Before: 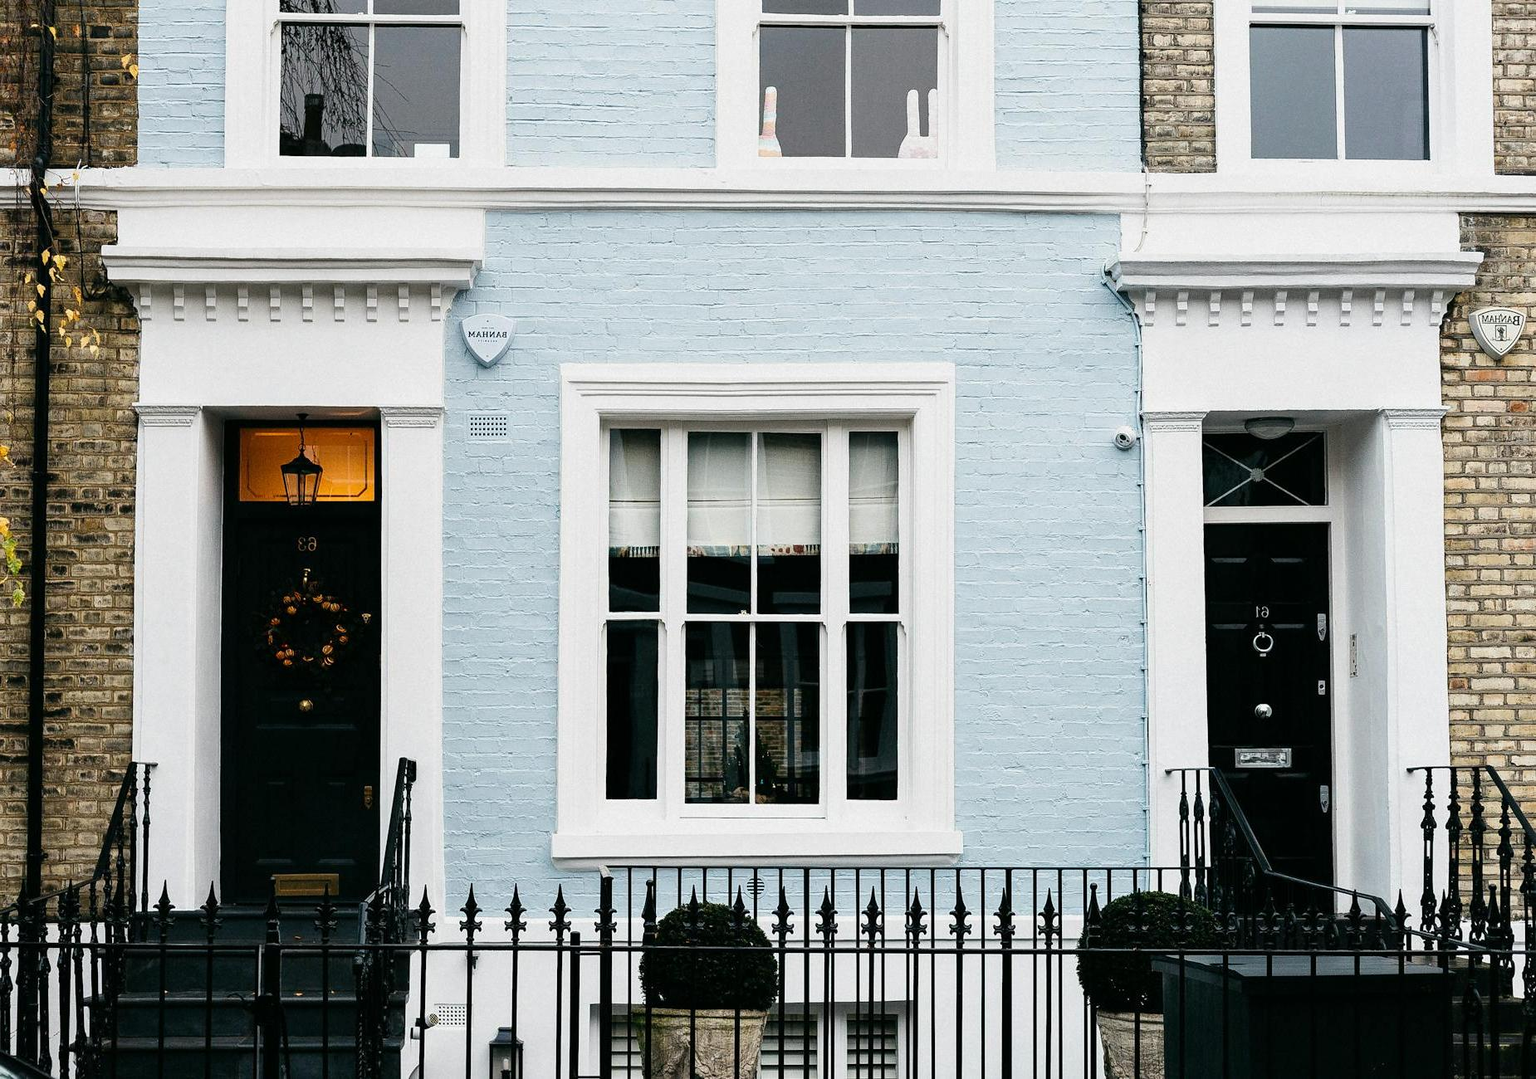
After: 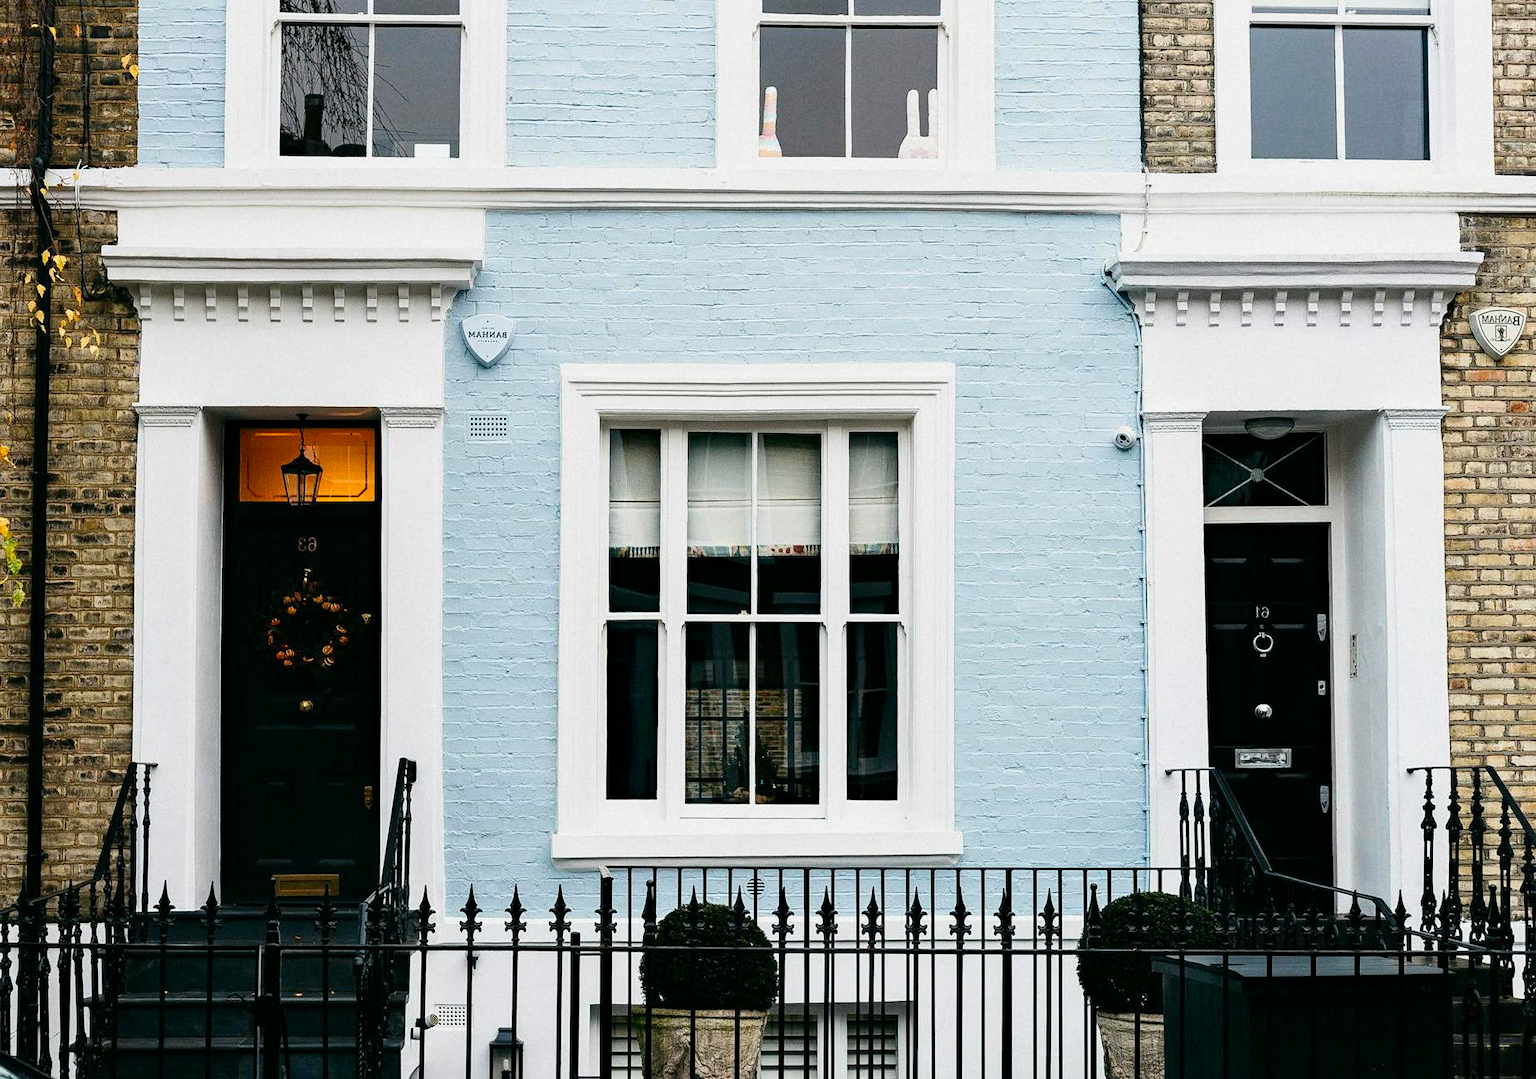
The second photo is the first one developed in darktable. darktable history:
haze removal: compatibility mode true, adaptive false
contrast brightness saturation: contrast 0.084, saturation 0.196
